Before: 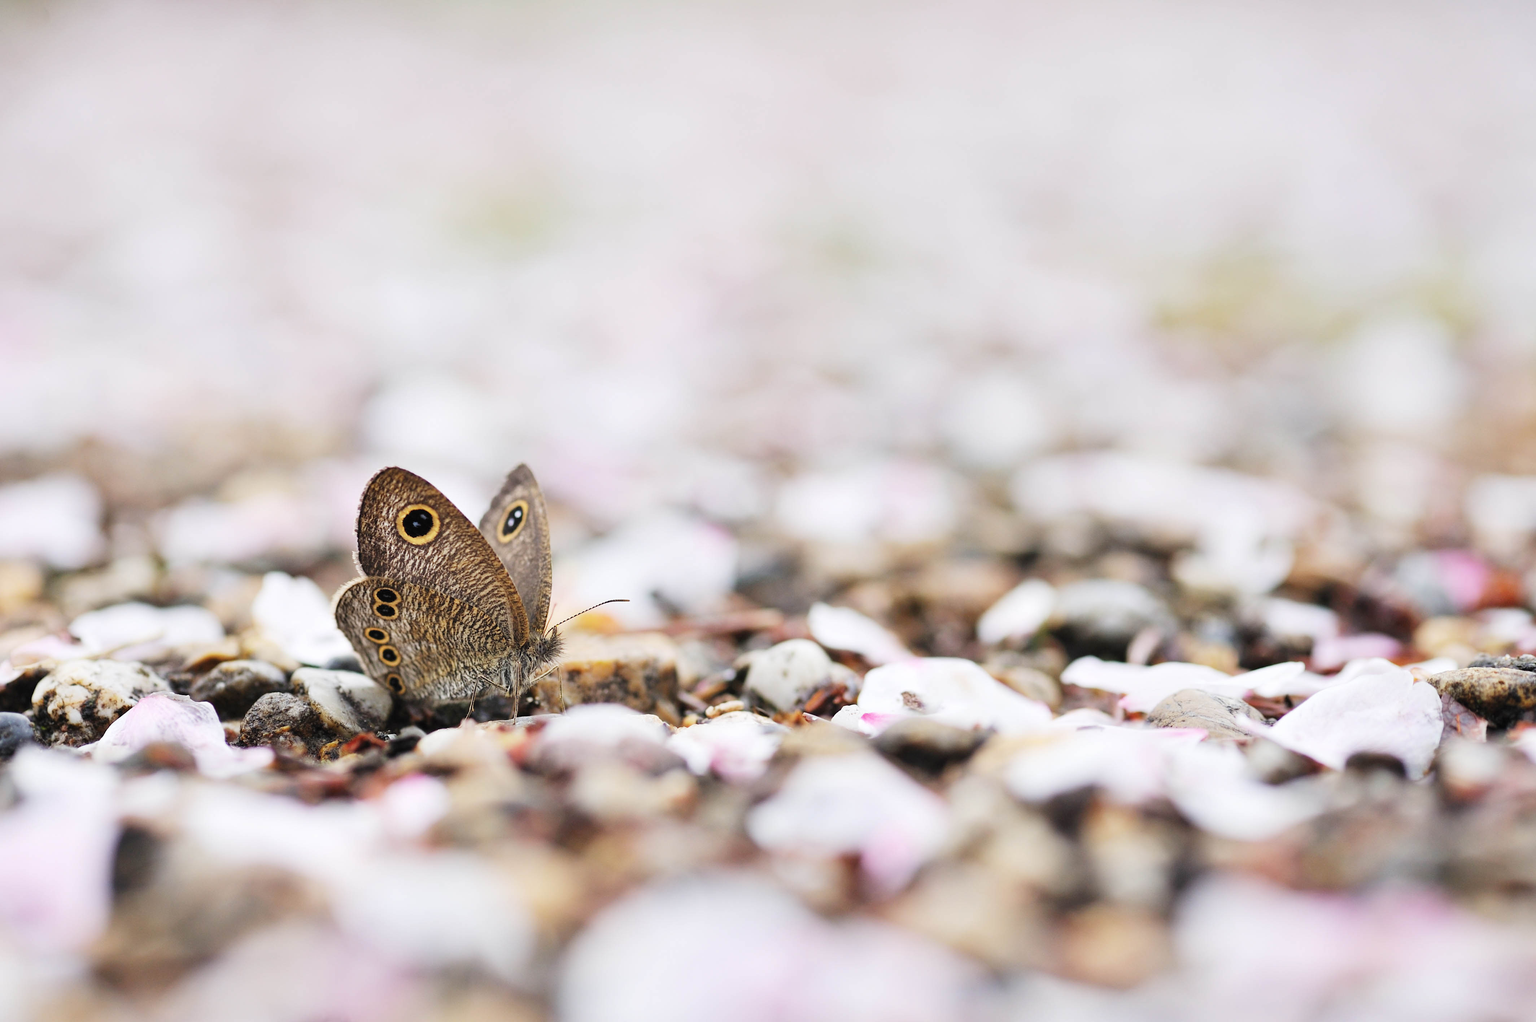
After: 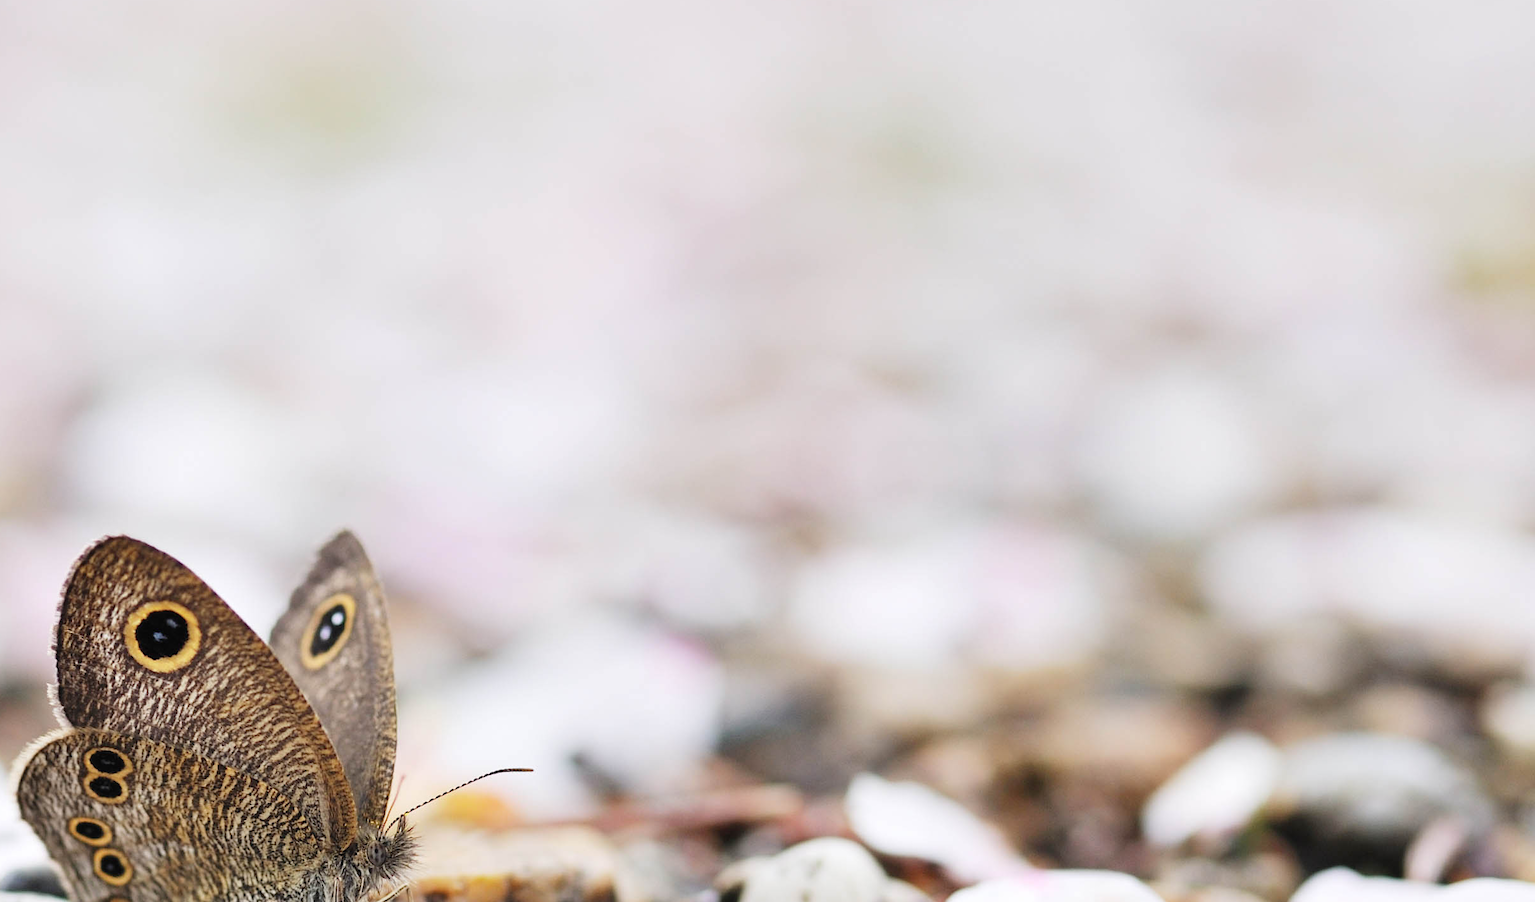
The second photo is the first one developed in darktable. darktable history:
crop: left 21.209%, top 15.795%, right 21.736%, bottom 33.851%
